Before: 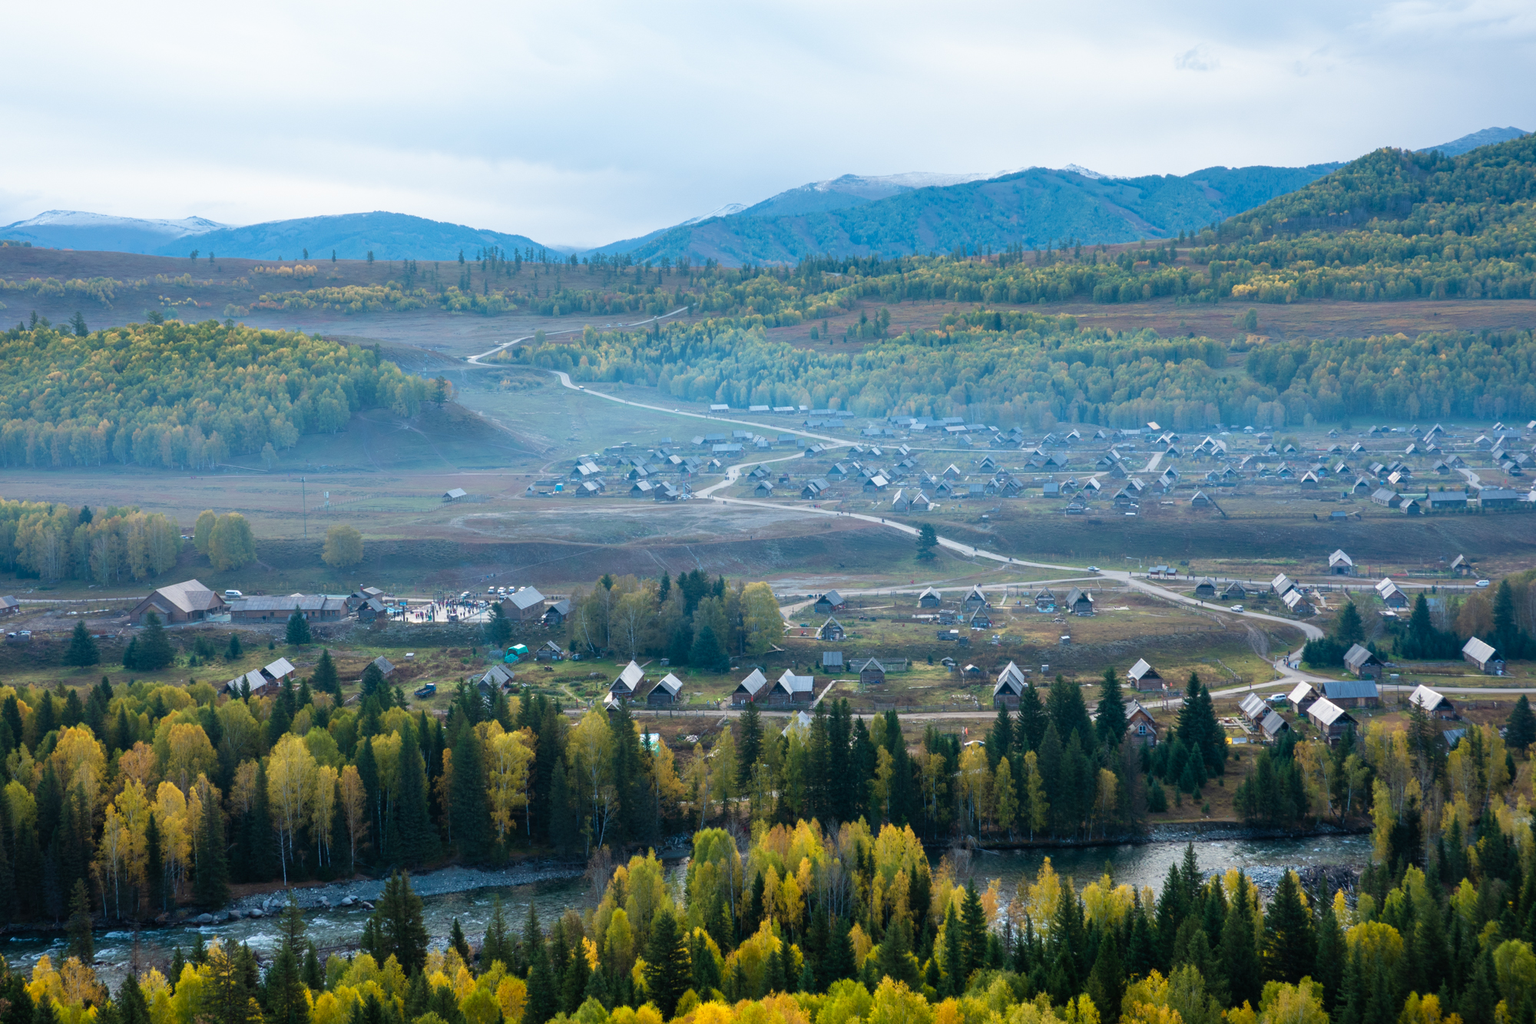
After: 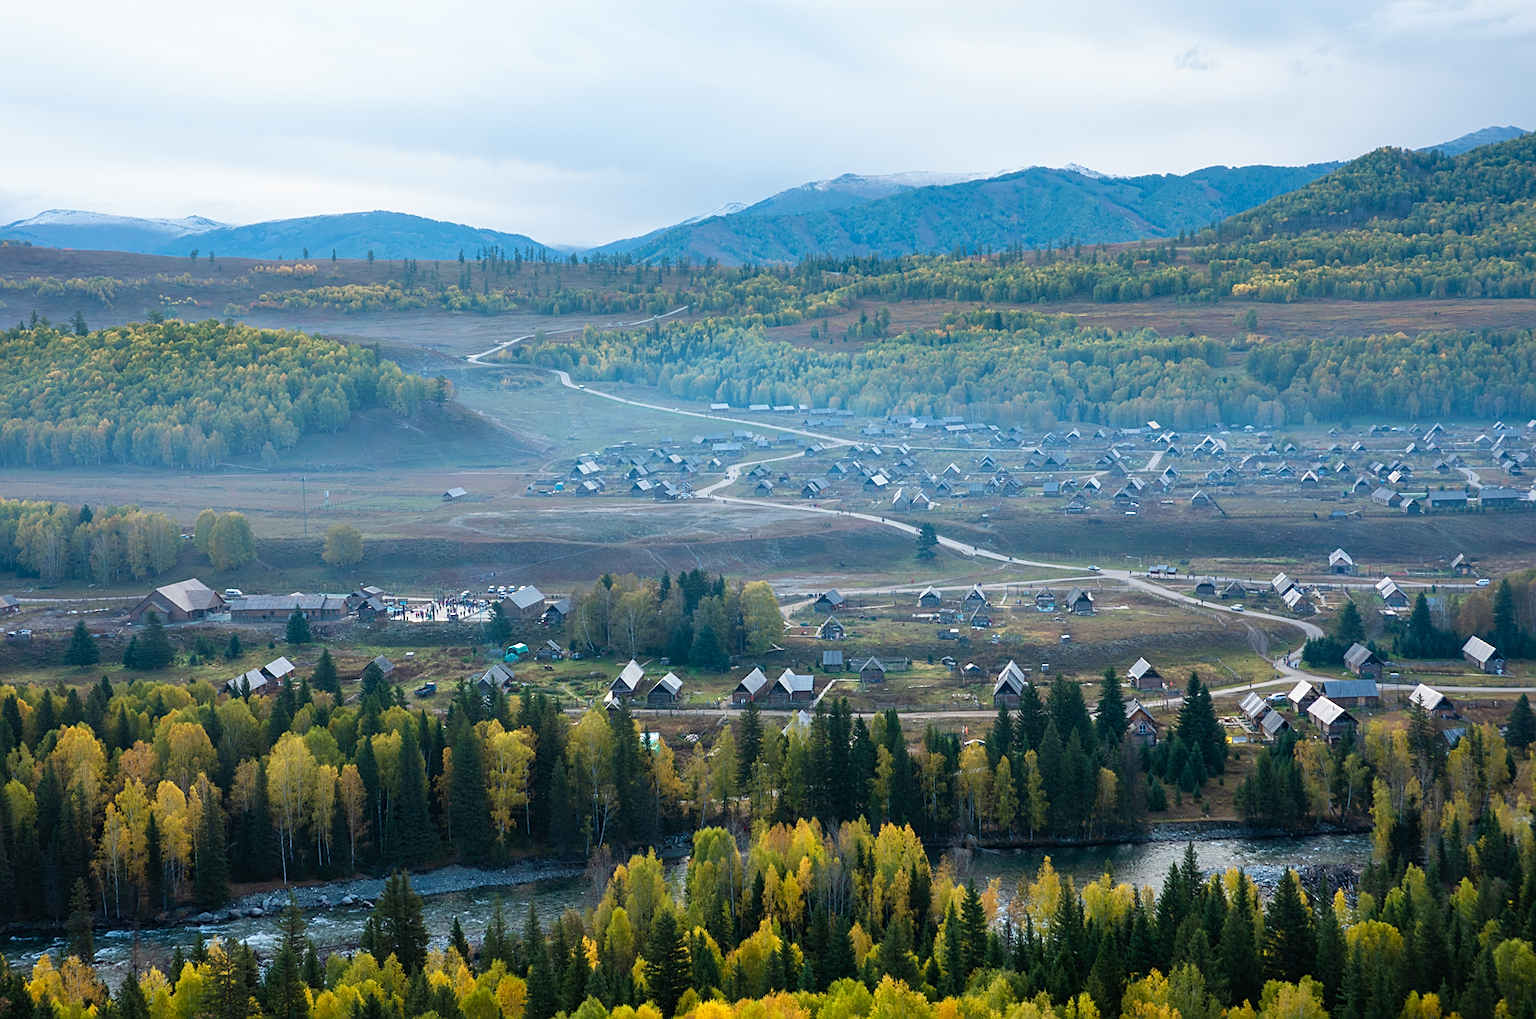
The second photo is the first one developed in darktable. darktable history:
crop: top 0.149%, bottom 0.173%
exposure: compensate highlight preservation false
sharpen: on, module defaults
